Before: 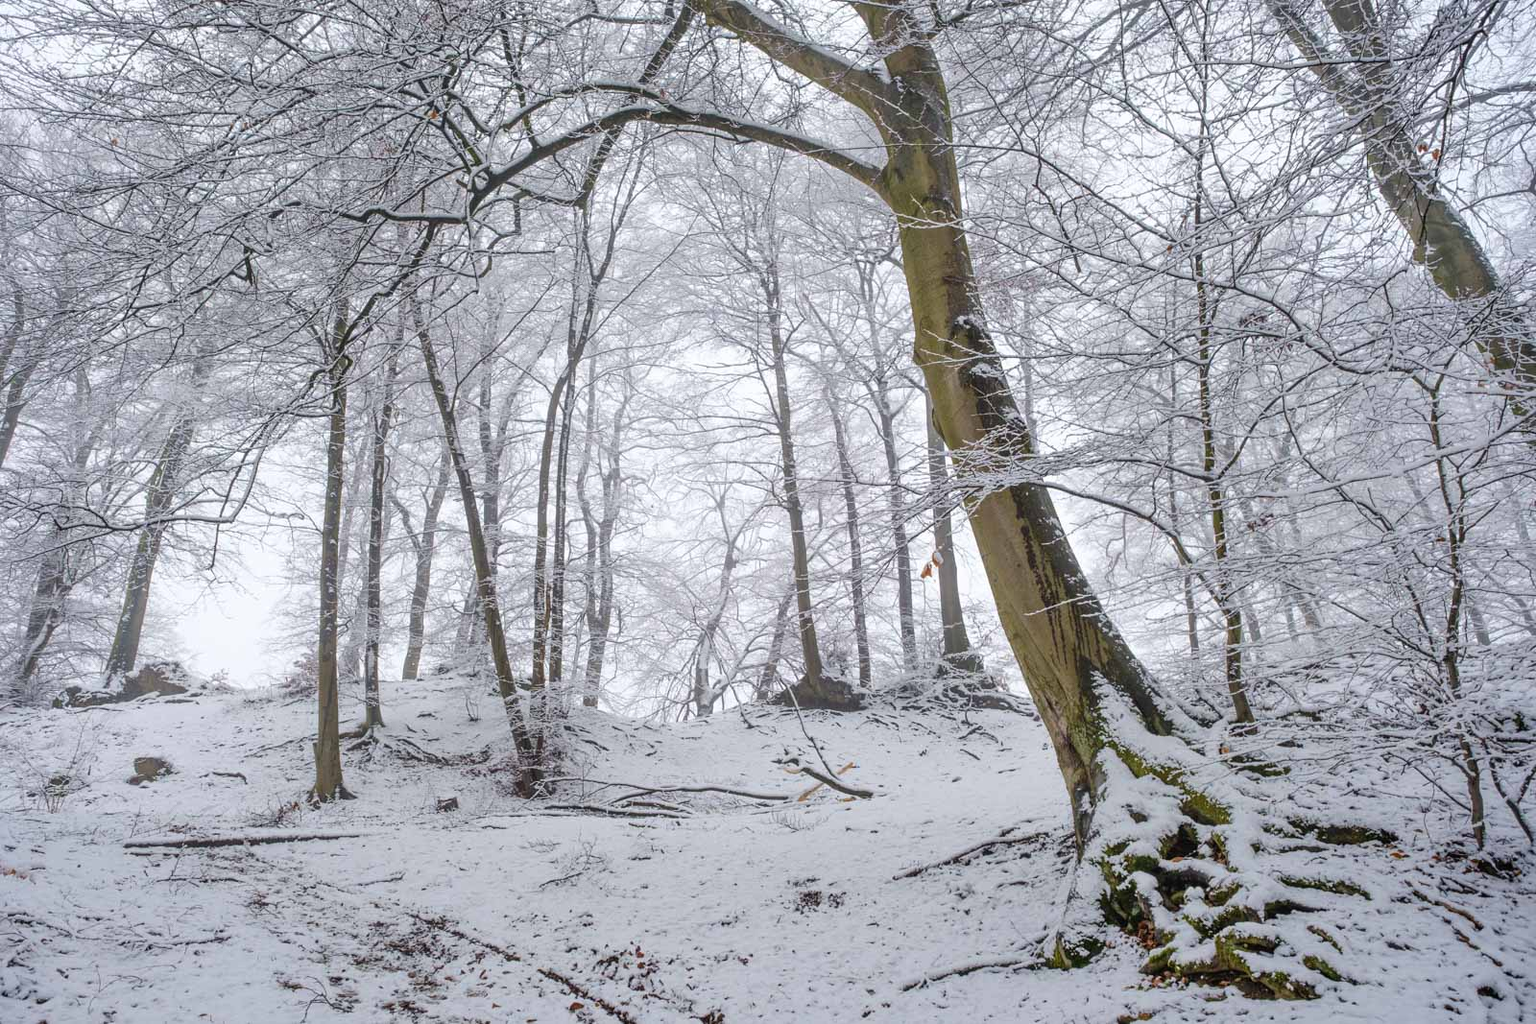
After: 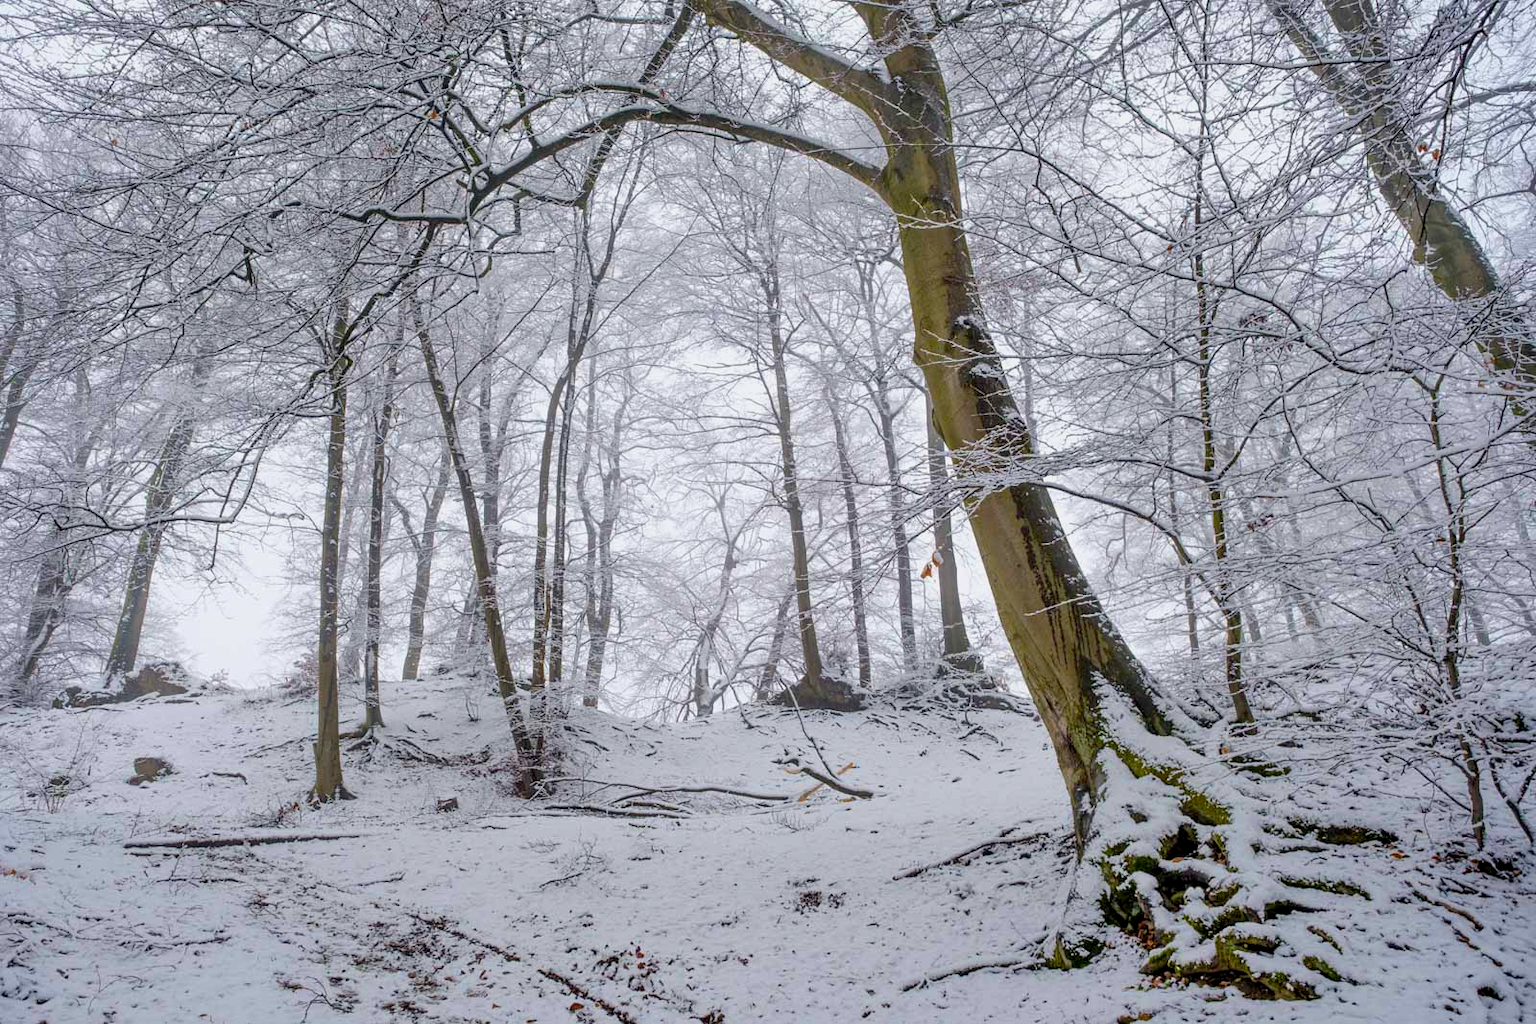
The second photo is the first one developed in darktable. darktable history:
color balance rgb: perceptual saturation grading › global saturation 10%, global vibrance 20%
exposure: black level correction 0.009, exposure -0.159 EV, compensate highlight preservation false
